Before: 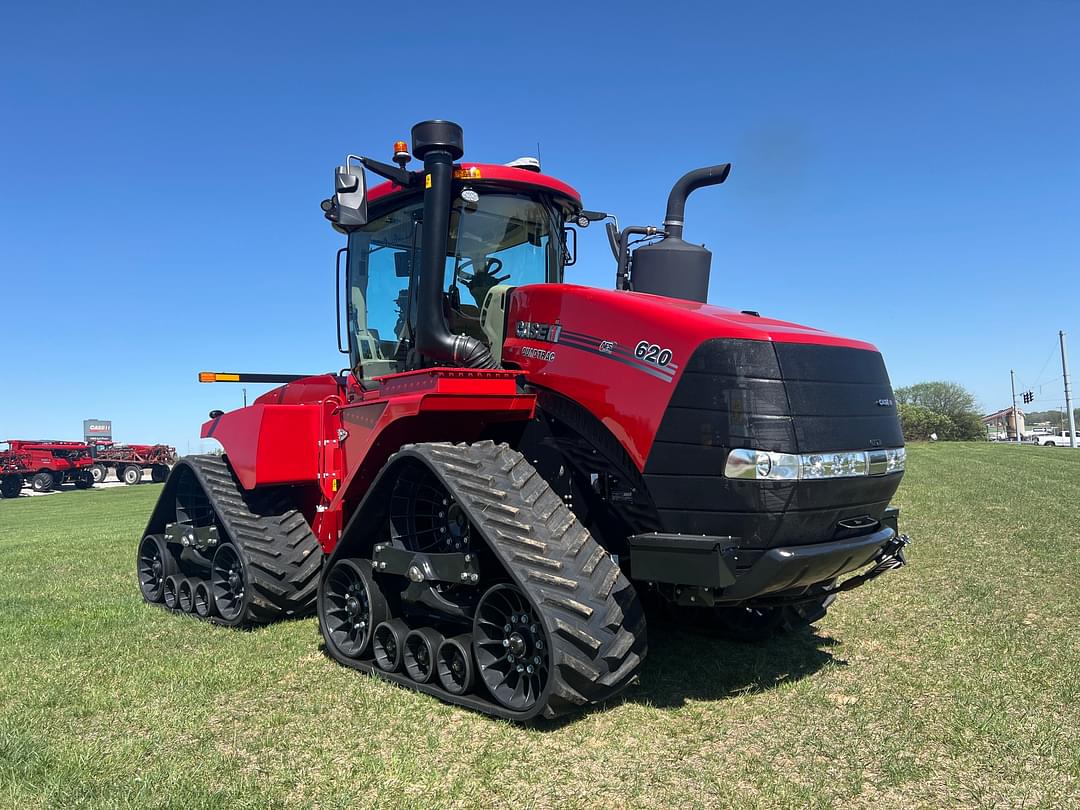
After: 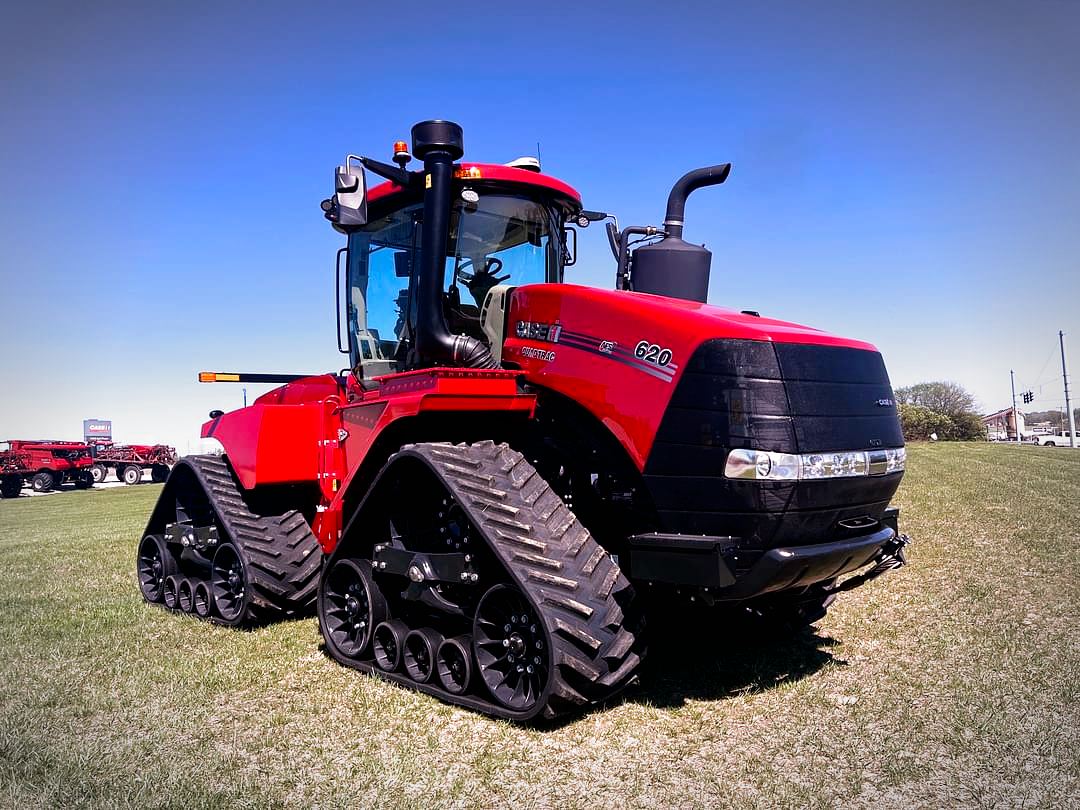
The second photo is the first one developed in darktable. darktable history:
color zones: mix -62.47%
vignetting: automatic ratio true
filmic rgb: black relative exposure -8.2 EV, white relative exposure 2.2 EV, threshold 3 EV, hardness 7.11, latitude 75%, contrast 1.325, highlights saturation mix -2%, shadows ↔ highlights balance 30%, preserve chrominance no, color science v5 (2021), contrast in shadows safe, contrast in highlights safe, enable highlight reconstruction true
white balance: red 1.188, blue 1.11
